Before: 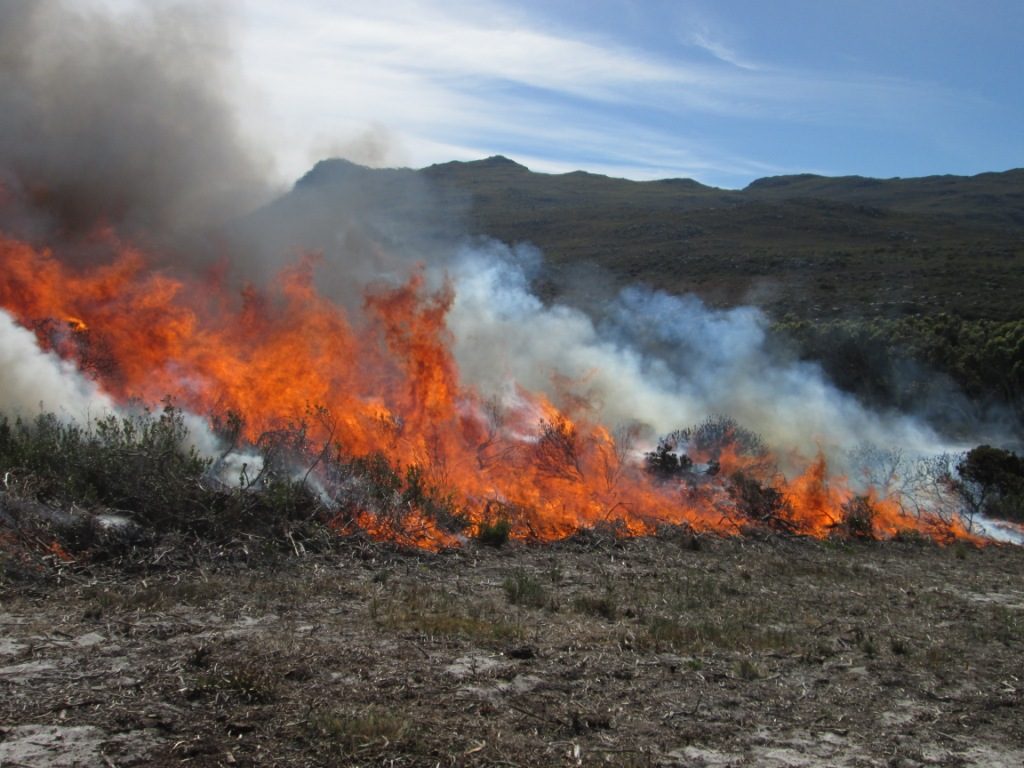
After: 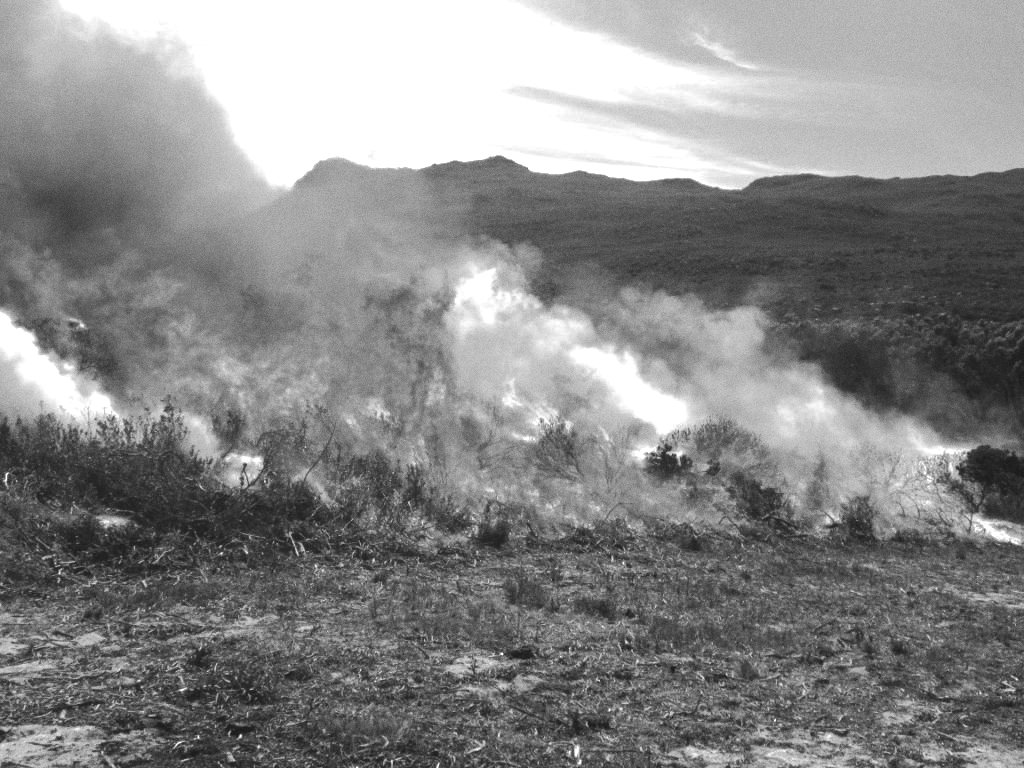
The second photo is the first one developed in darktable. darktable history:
grain: coarseness 0.47 ISO
monochrome: on, module defaults
color balance rgb: linear chroma grading › global chroma 15%, perceptual saturation grading › global saturation 30%
tone curve: curves: ch0 [(0, 0) (0.003, 0.096) (0.011, 0.096) (0.025, 0.098) (0.044, 0.099) (0.069, 0.106) (0.1, 0.128) (0.136, 0.153) (0.177, 0.186) (0.224, 0.218) (0.277, 0.265) (0.335, 0.316) (0.399, 0.374) (0.468, 0.445) (0.543, 0.526) (0.623, 0.605) (0.709, 0.681) (0.801, 0.758) (0.898, 0.819) (1, 1)], preserve colors none
exposure: black level correction 0, exposure 1.1 EV, compensate exposure bias true, compensate highlight preservation false
